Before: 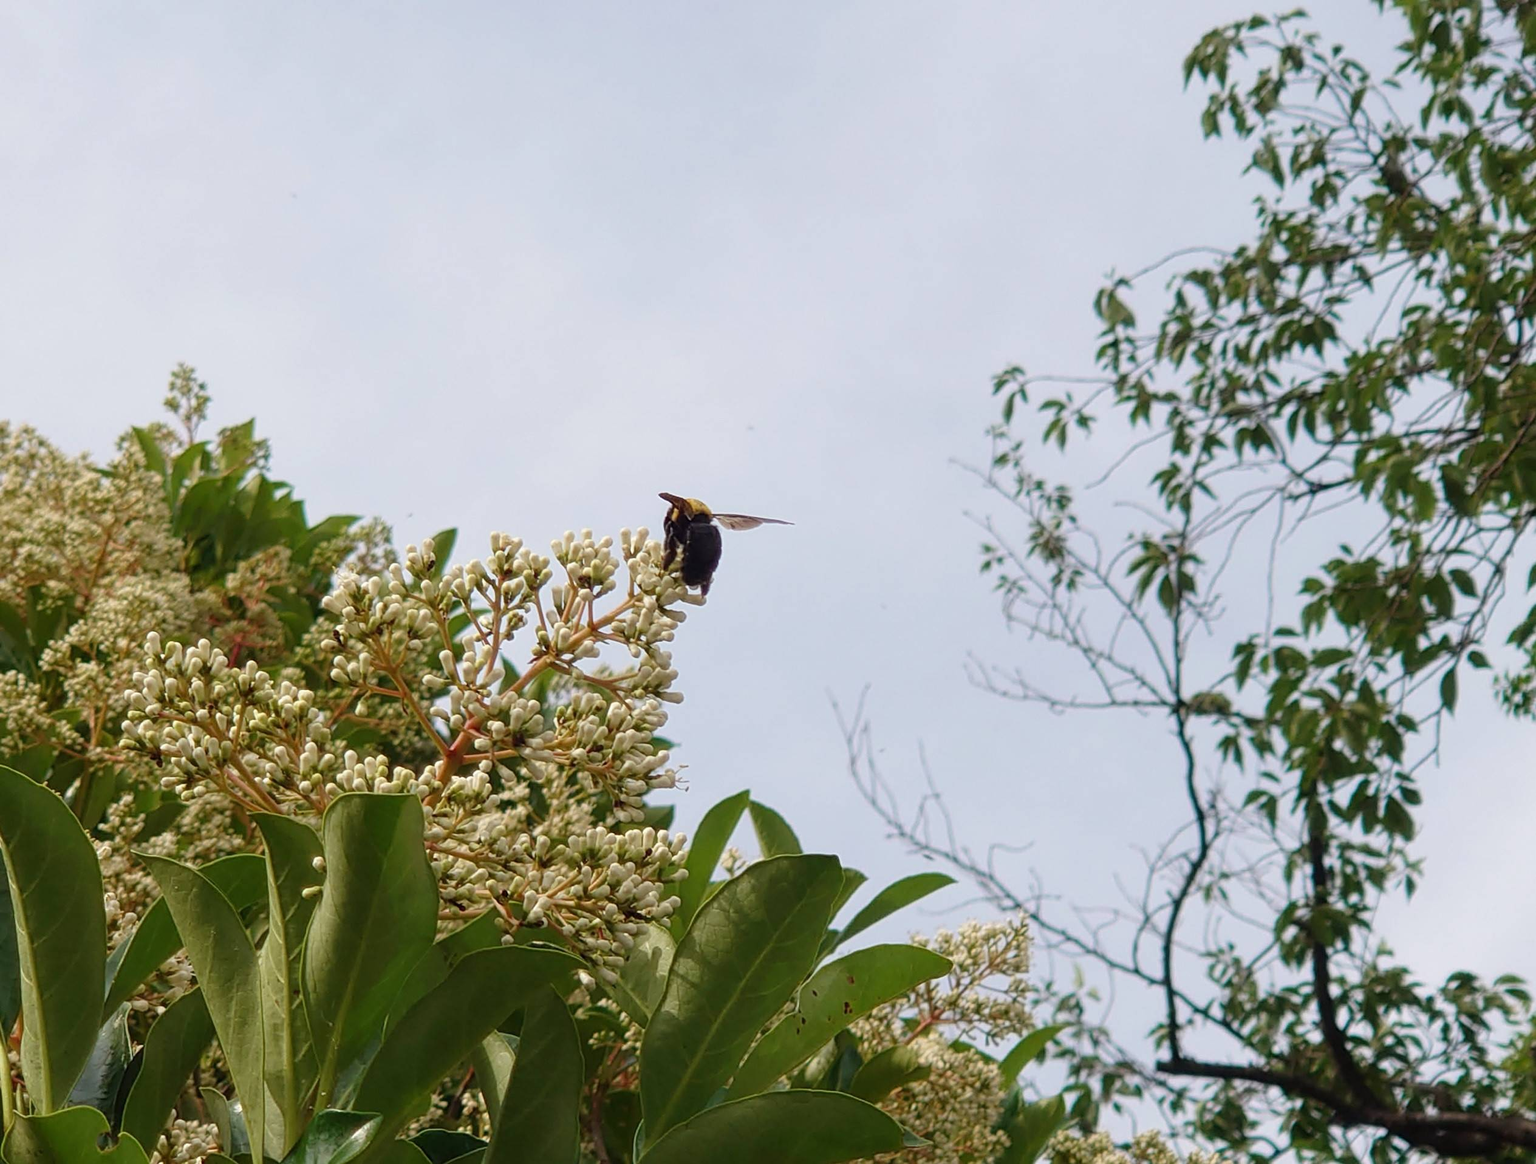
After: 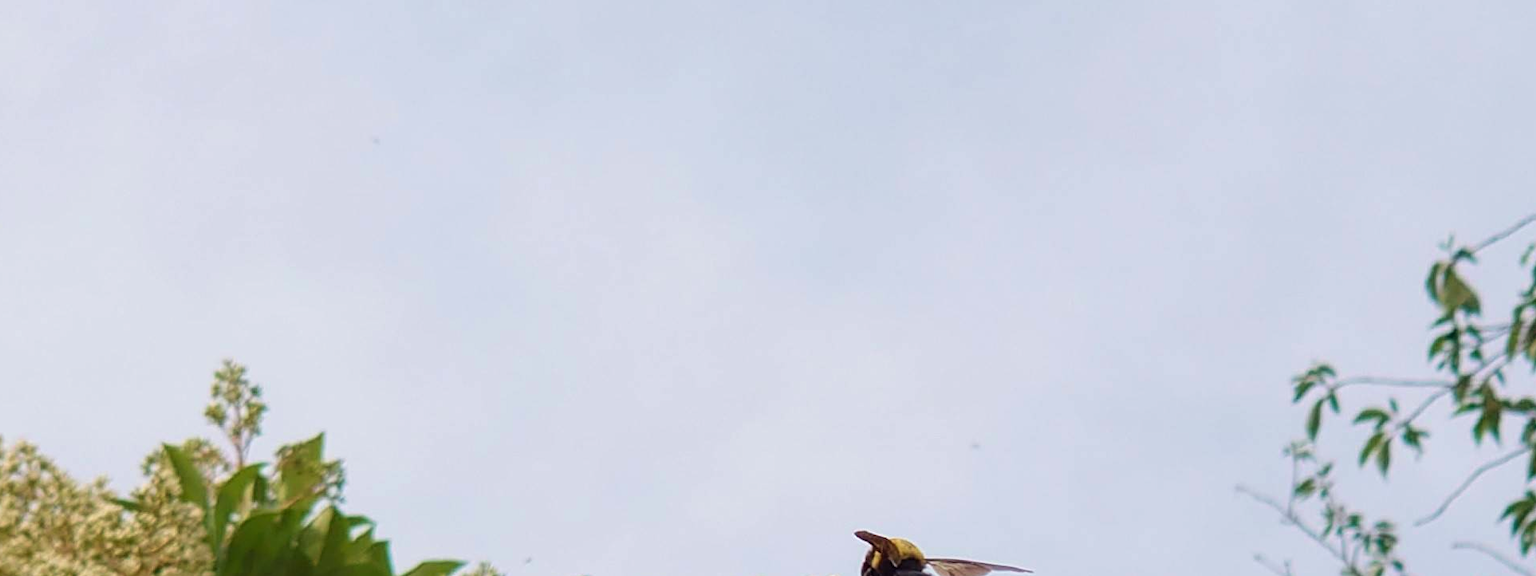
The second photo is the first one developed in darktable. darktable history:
velvia: strength 24.61%
crop: left 0.538%, top 7.65%, right 23.286%, bottom 54.615%
